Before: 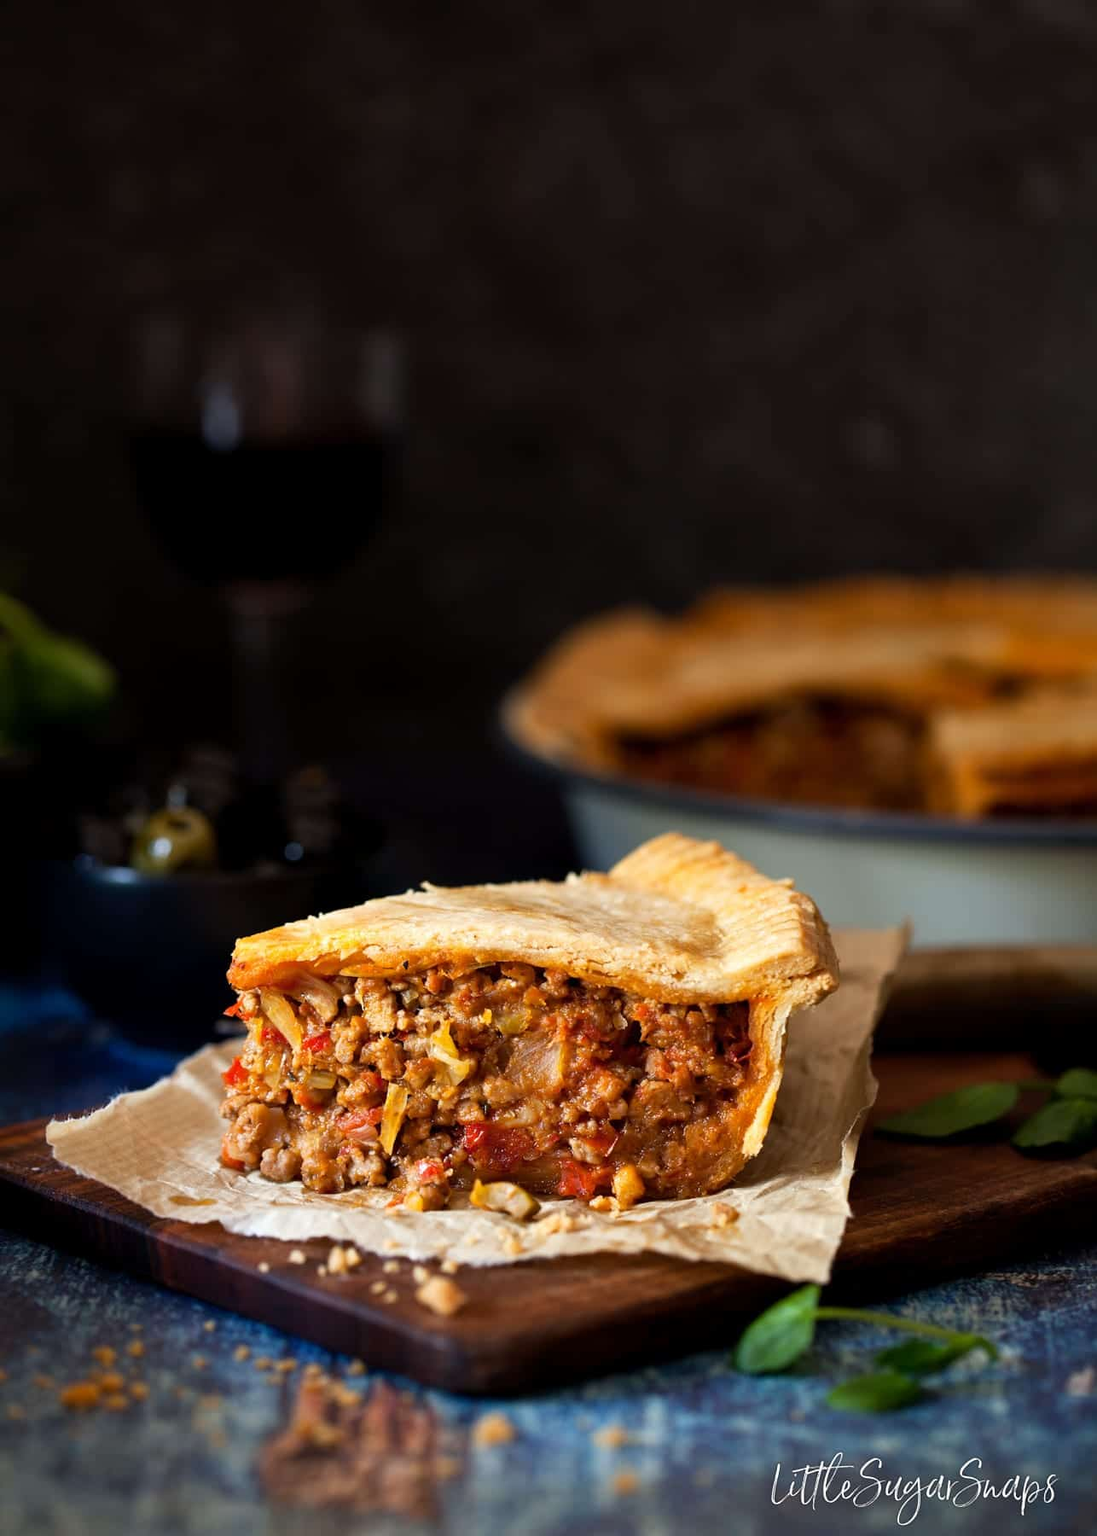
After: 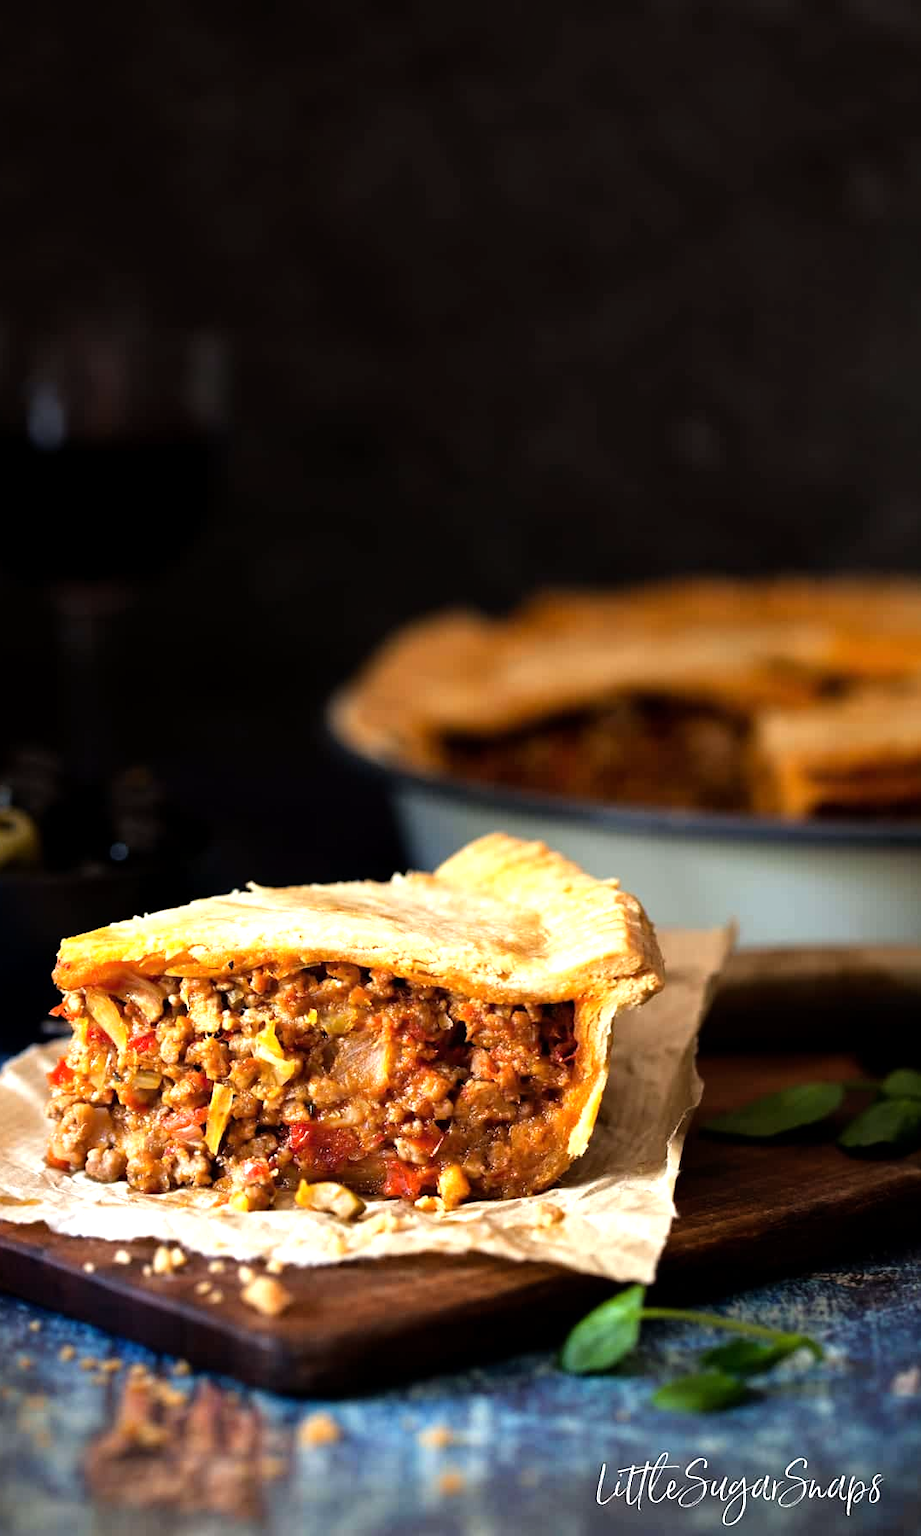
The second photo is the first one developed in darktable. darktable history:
tone equalizer: -8 EV -0.763 EV, -7 EV -0.666 EV, -6 EV -0.587 EV, -5 EV -0.423 EV, -3 EV 0.382 EV, -2 EV 0.6 EV, -1 EV 0.677 EV, +0 EV 0.754 EV
crop: left 15.956%
exposure: compensate highlight preservation false
